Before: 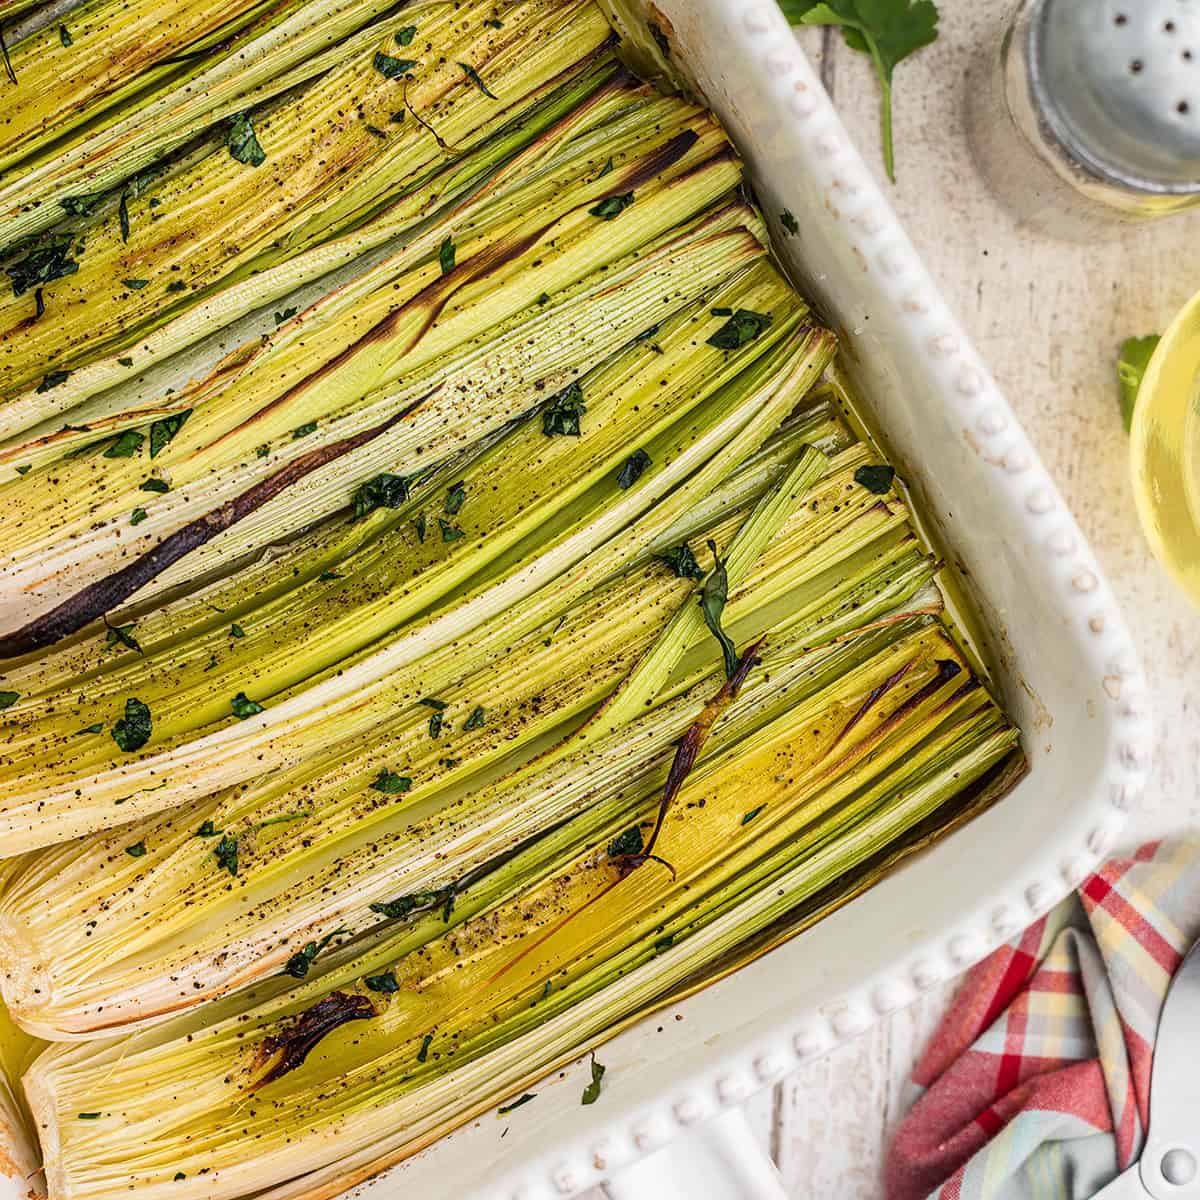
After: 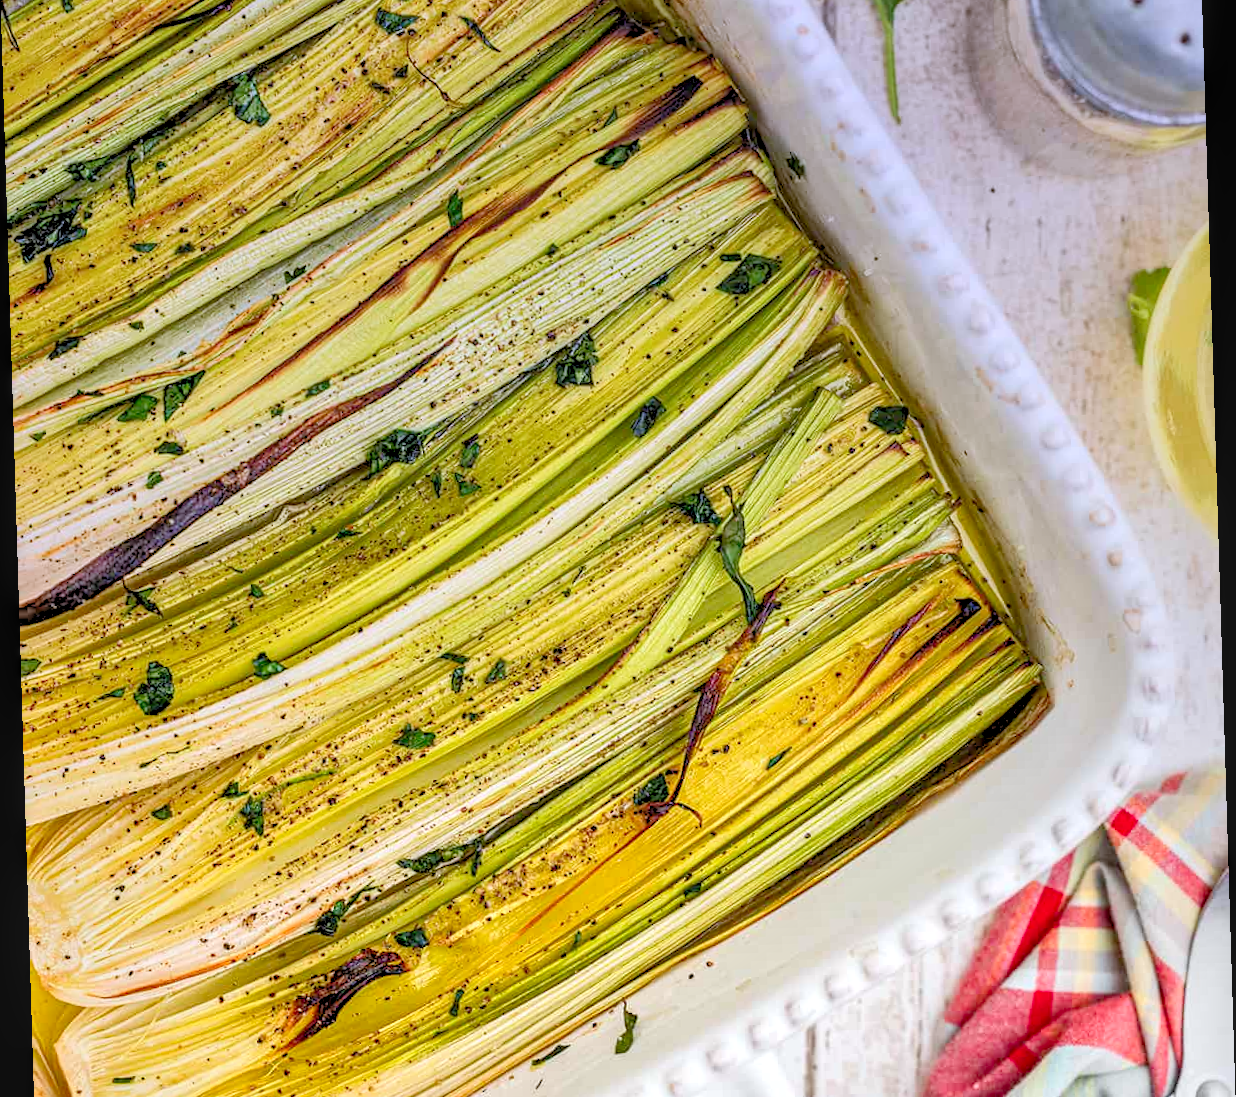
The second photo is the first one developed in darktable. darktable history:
shadows and highlights: shadows 29.32, highlights -29.32, low approximation 0.01, soften with gaussian
rotate and perspective: rotation -1.75°, automatic cropping off
graduated density: hue 238.83°, saturation 50%
levels: levels [0.072, 0.414, 0.976]
local contrast: detail 130%
tone equalizer: -8 EV 1 EV, -7 EV 1 EV, -6 EV 1 EV, -5 EV 1 EV, -4 EV 1 EV, -3 EV 0.75 EV, -2 EV 0.5 EV, -1 EV 0.25 EV
white balance: red 0.988, blue 1.017
crop and rotate: top 5.609%, bottom 5.609%
